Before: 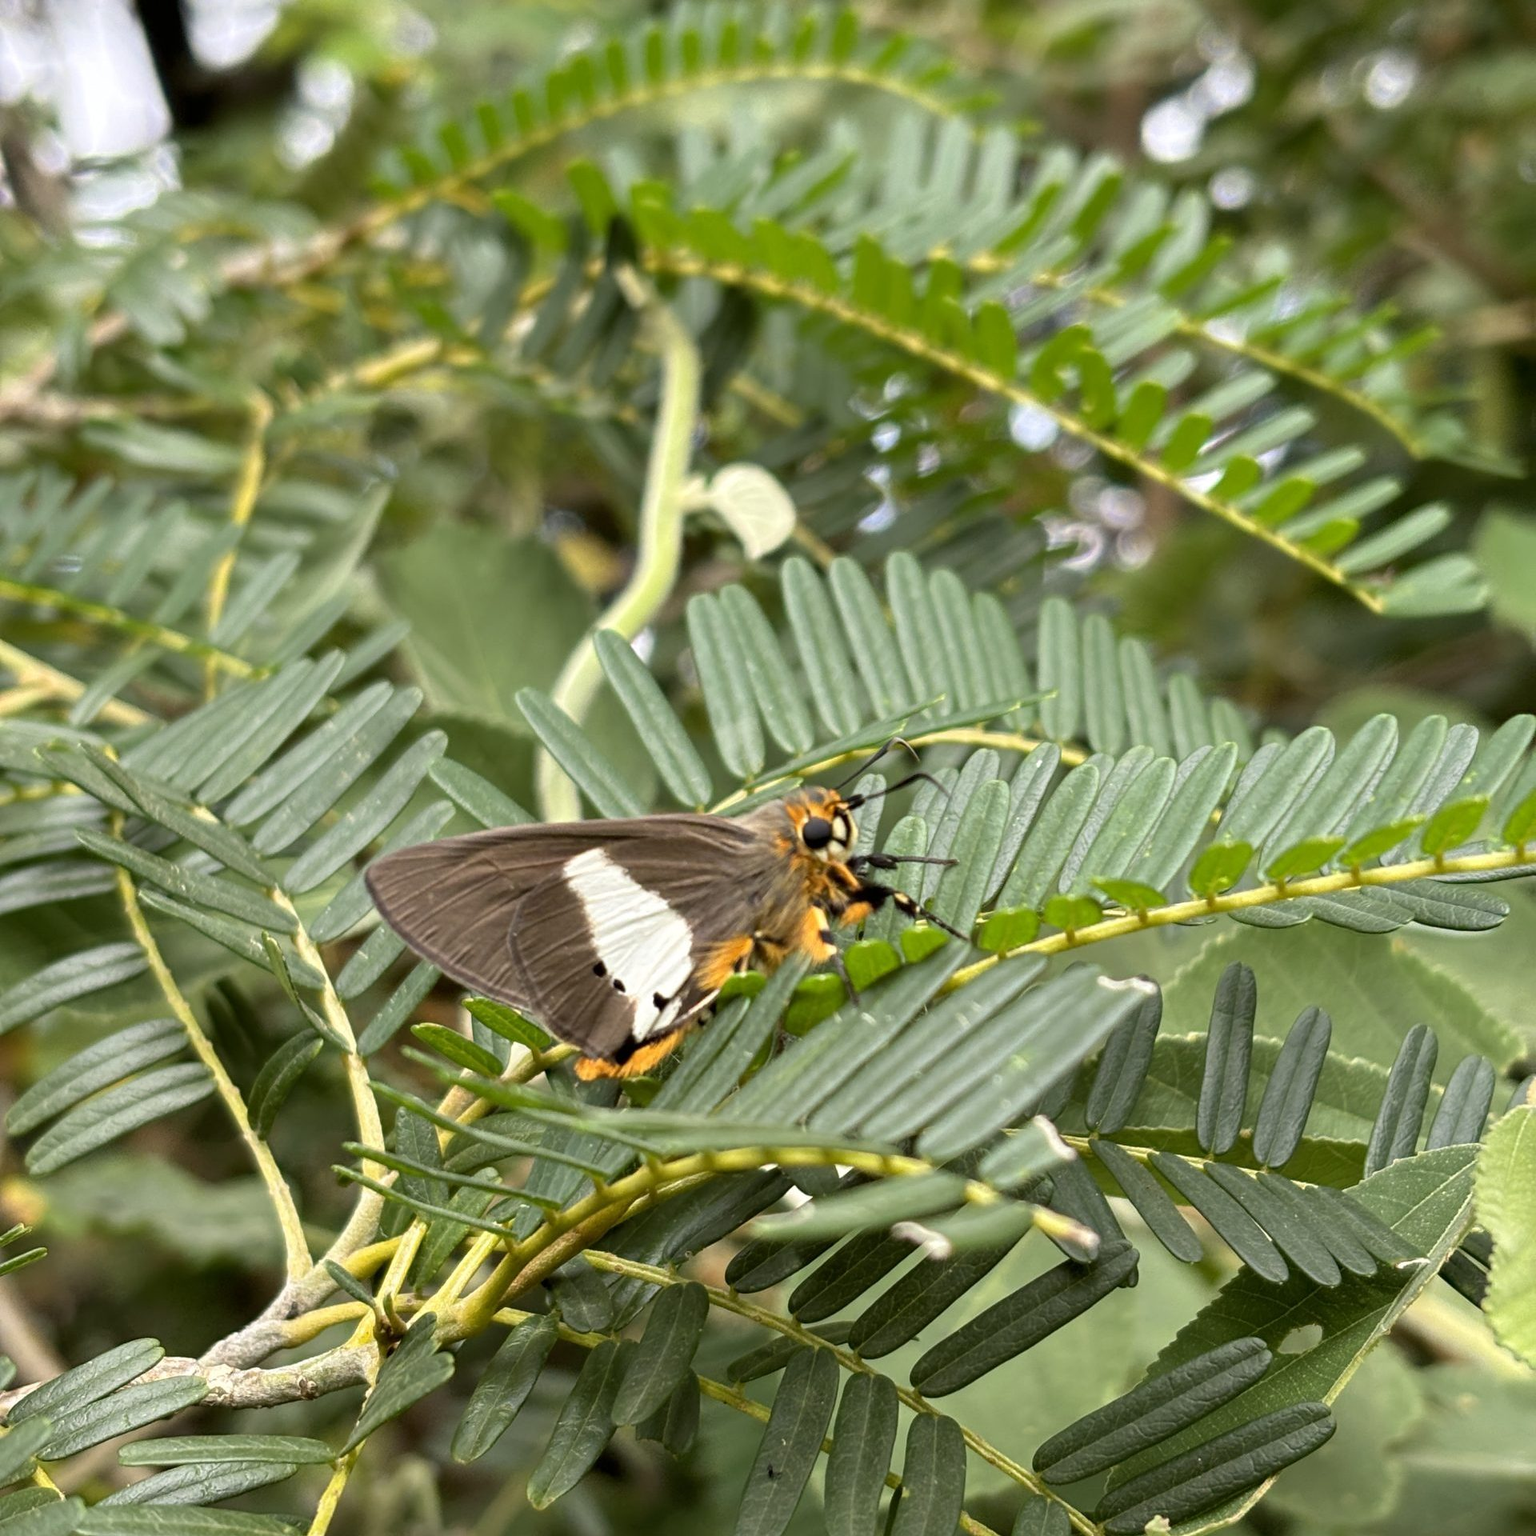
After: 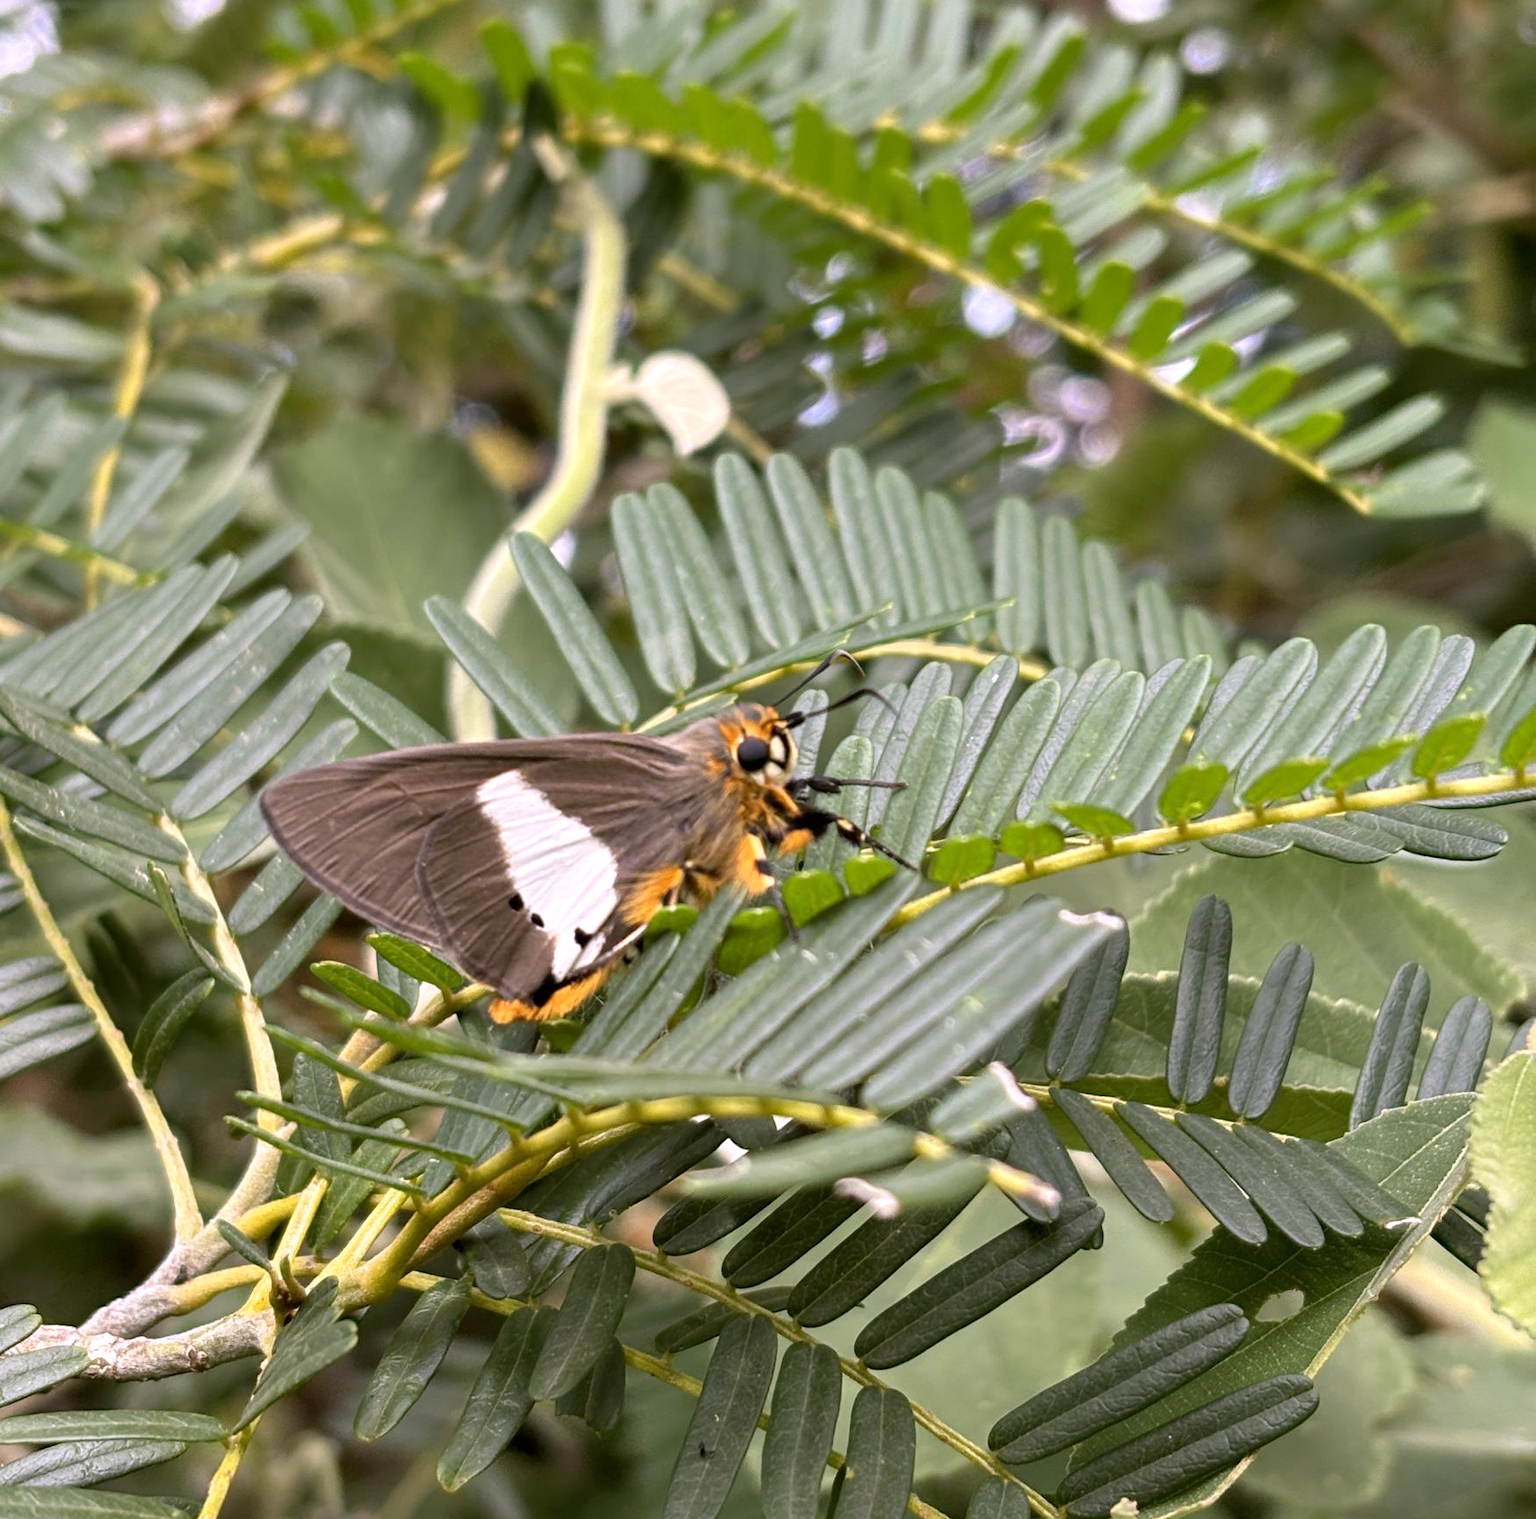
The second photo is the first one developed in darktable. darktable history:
white balance: red 1.066, blue 1.119
crop and rotate: left 8.262%, top 9.226%
